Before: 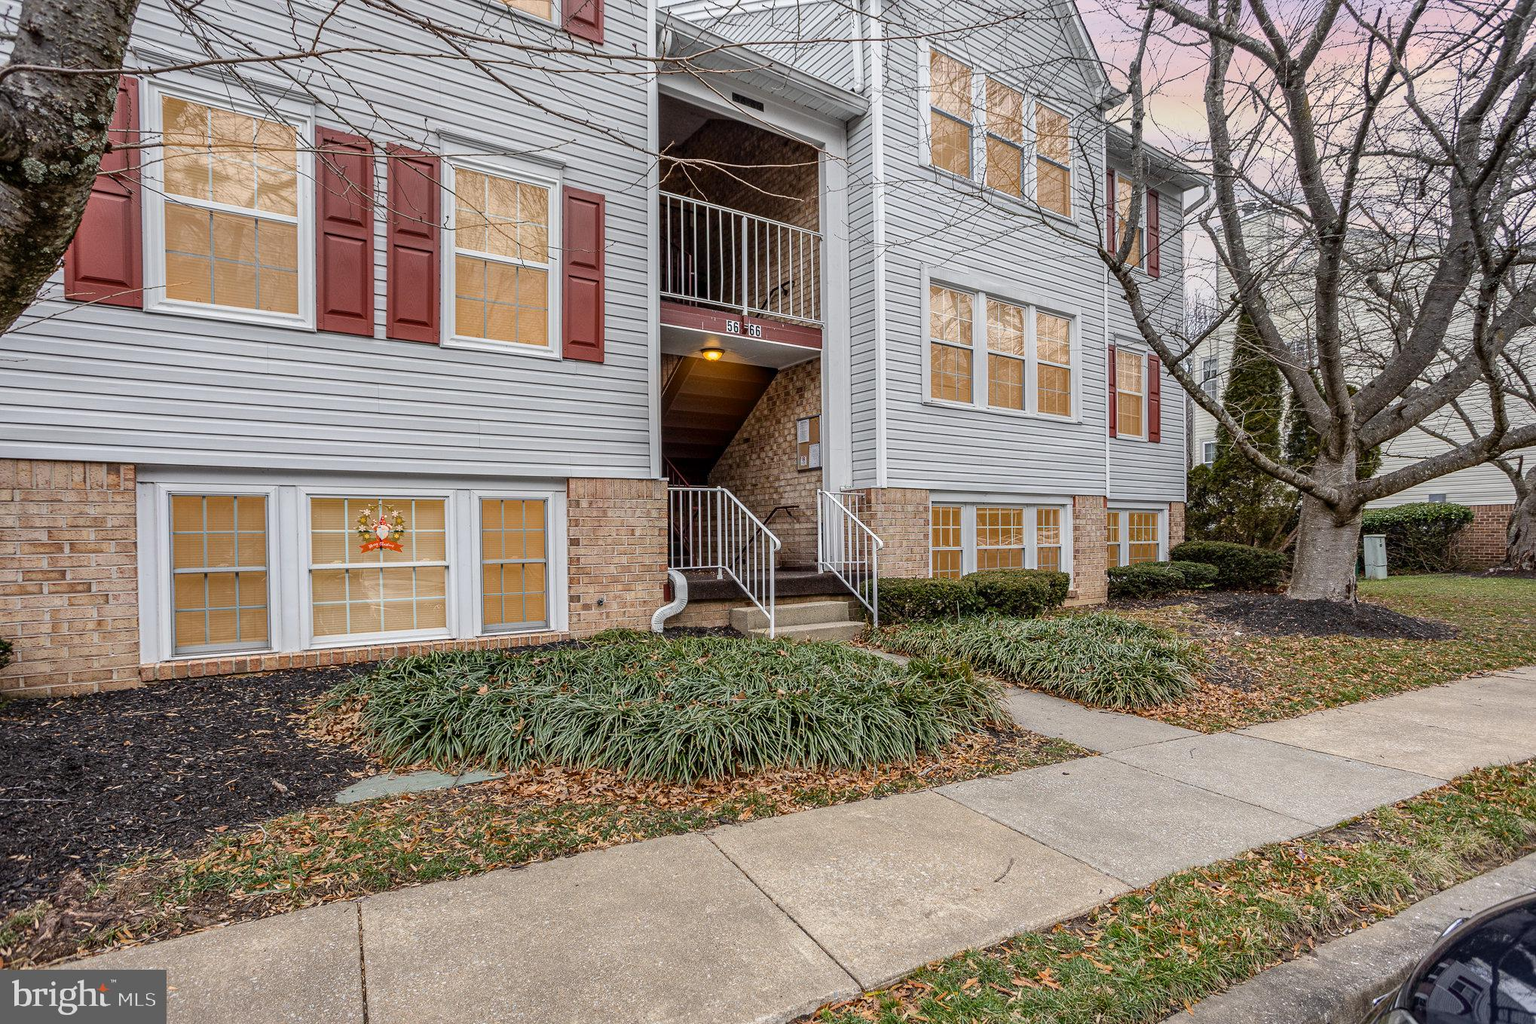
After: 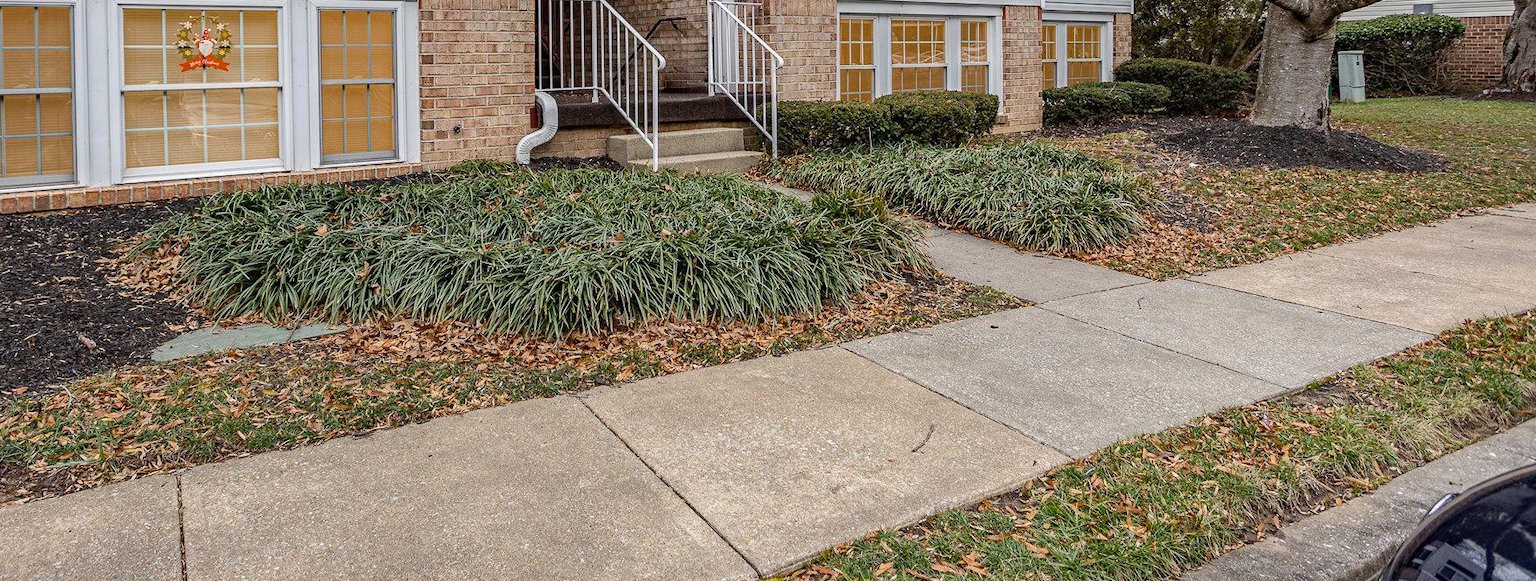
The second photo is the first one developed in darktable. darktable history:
haze removal: compatibility mode true, adaptive false
crop and rotate: left 13.3%, top 47.963%, bottom 2.844%
